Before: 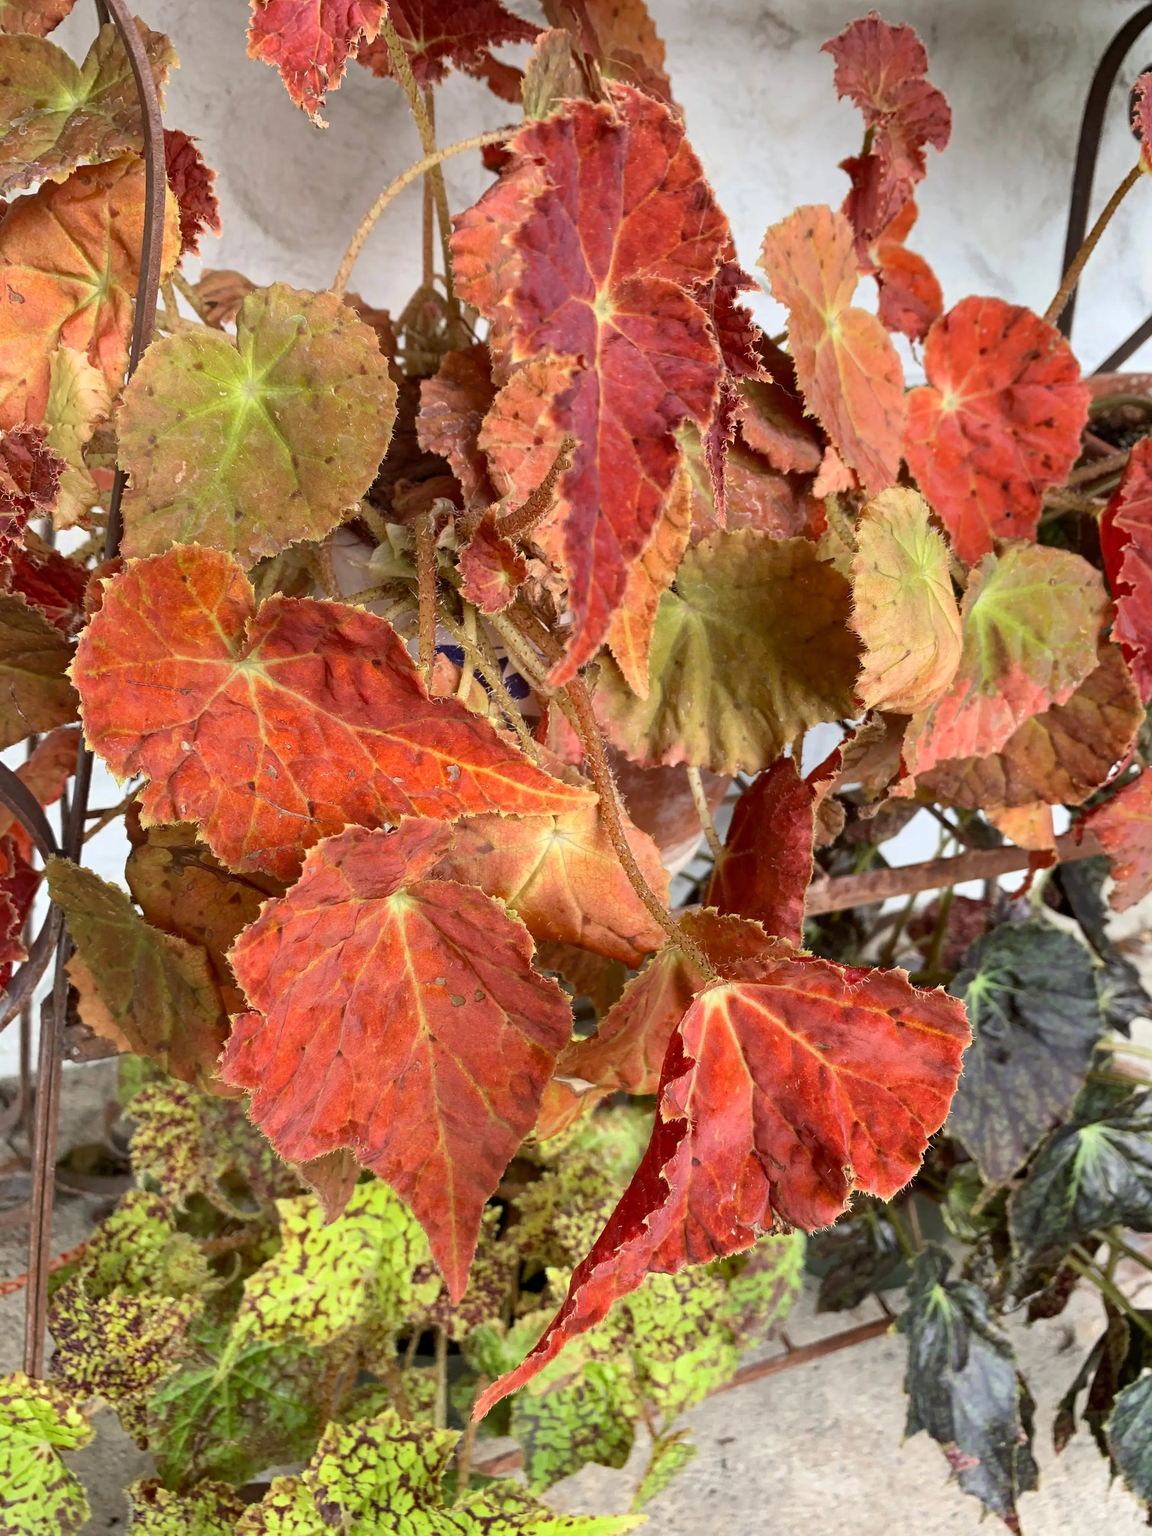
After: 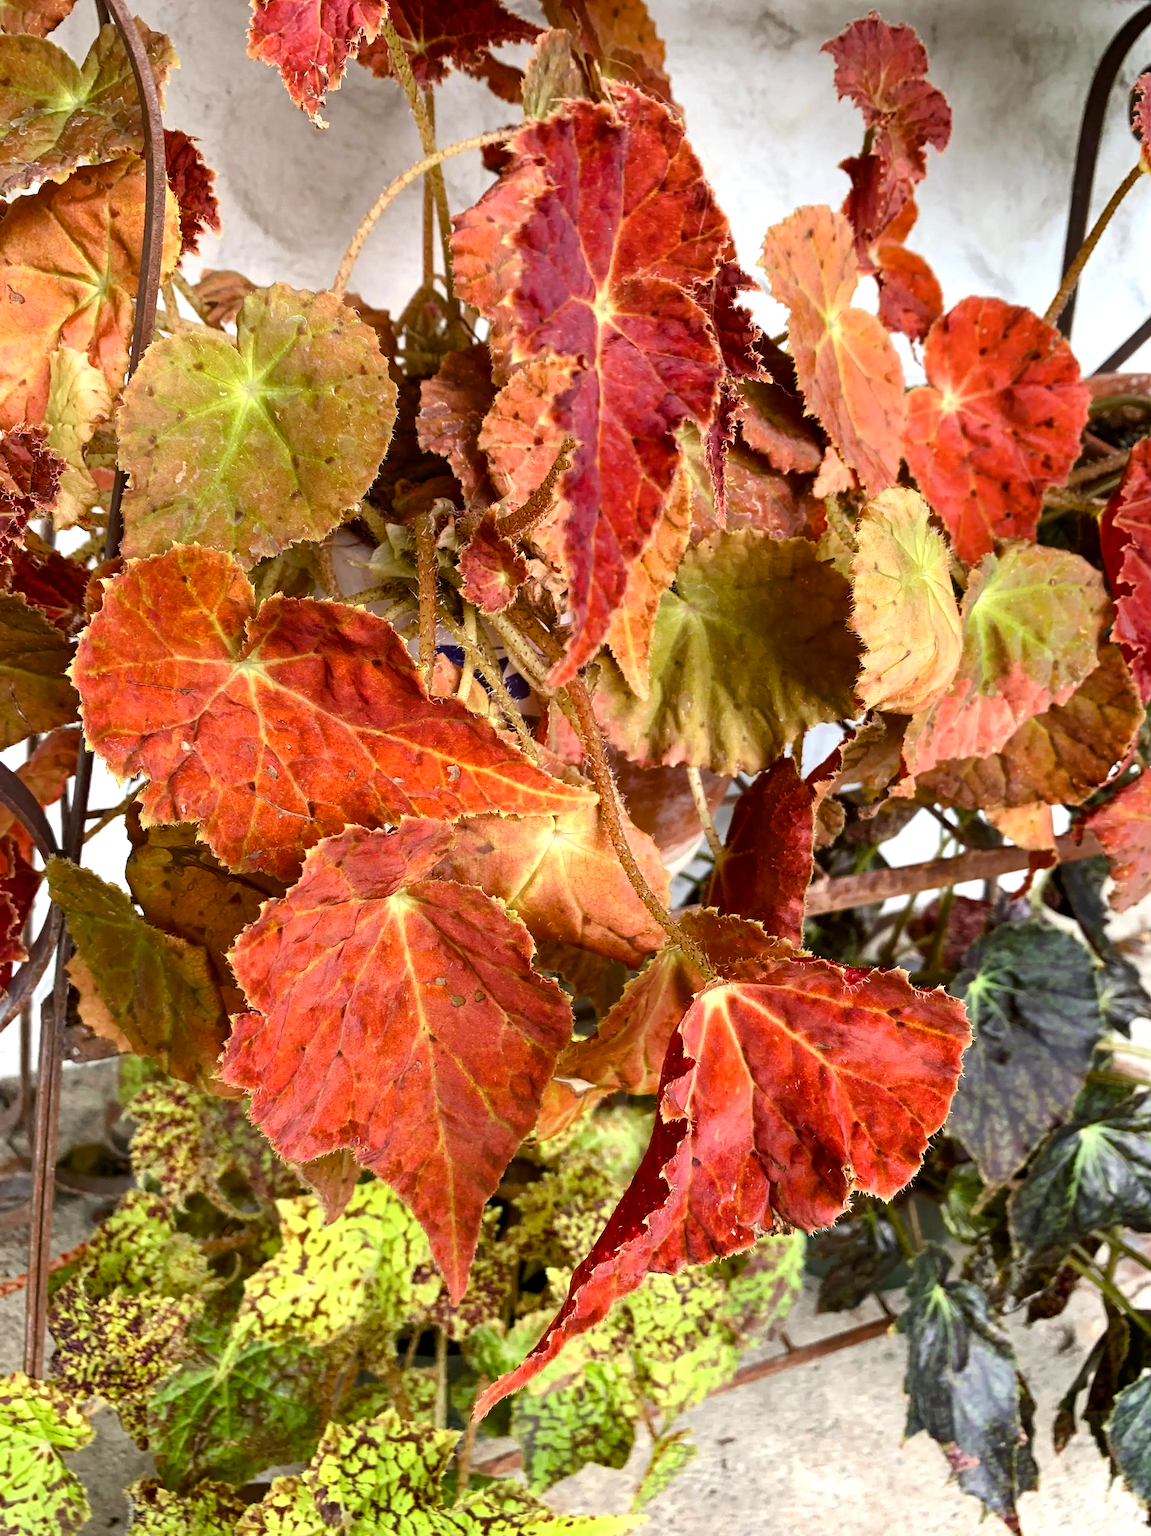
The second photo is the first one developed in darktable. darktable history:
color balance rgb: shadows lift › luminance -20%, power › hue 72.24°, highlights gain › luminance 15%, global offset › hue 171.6°, perceptual saturation grading › global saturation 14.09%, perceptual saturation grading › highlights -25%, perceptual saturation grading › shadows 25%, global vibrance 25%, contrast 10%
exposure: compensate highlight preservation false
